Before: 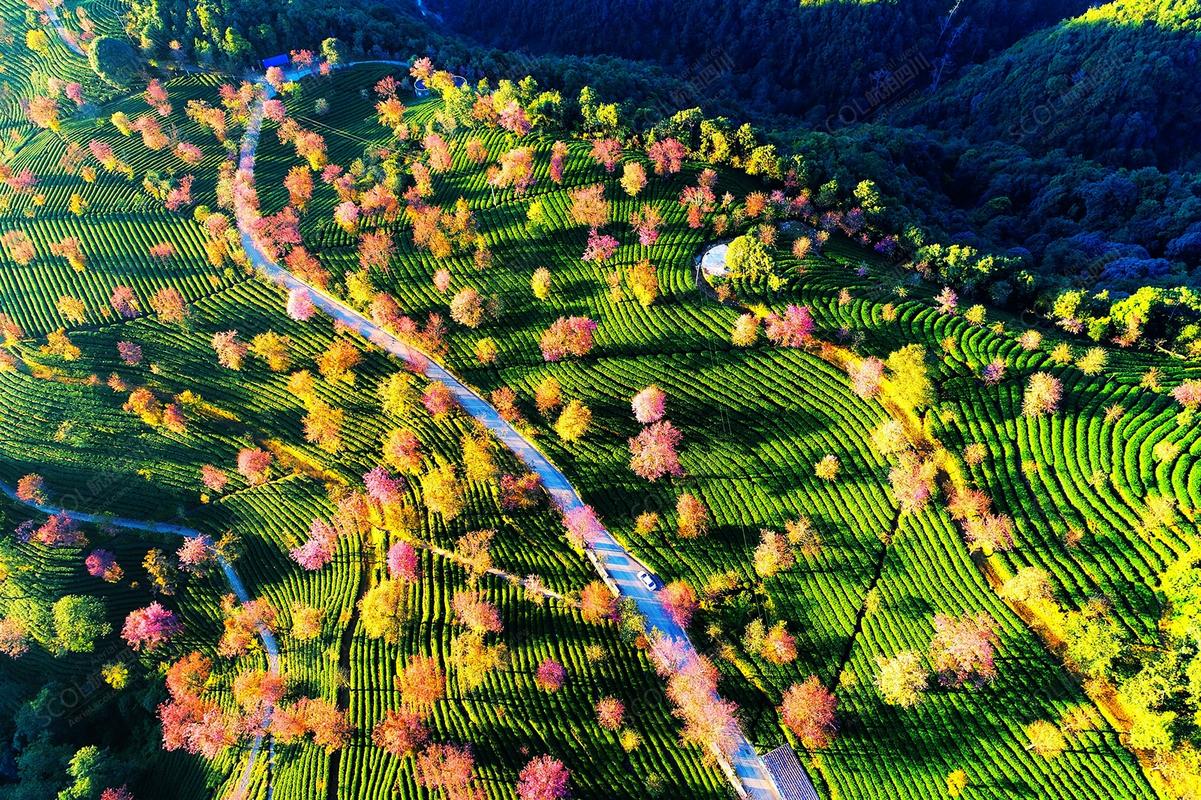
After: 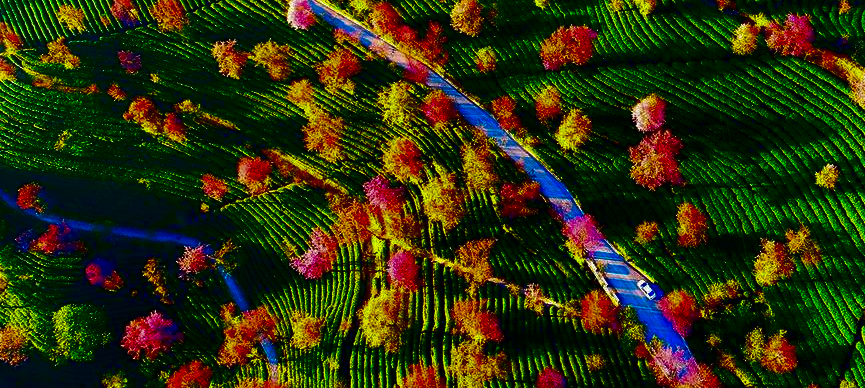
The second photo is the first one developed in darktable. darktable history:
contrast brightness saturation: brightness -1, saturation 1
crop: top 36.498%, right 27.964%, bottom 14.995%
